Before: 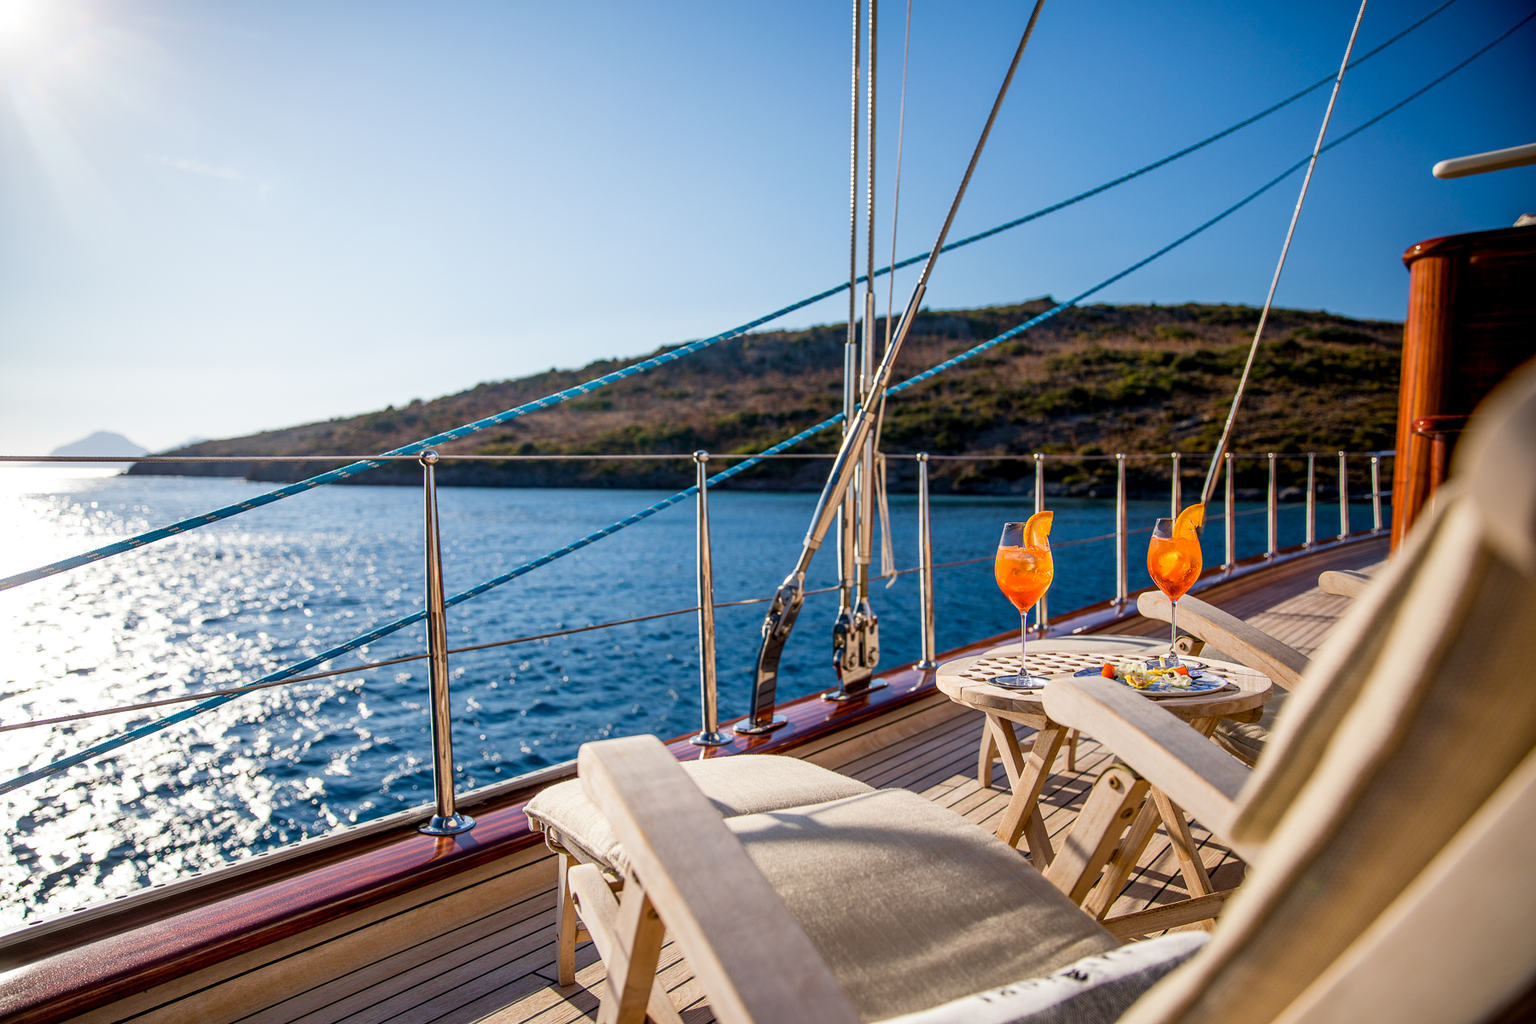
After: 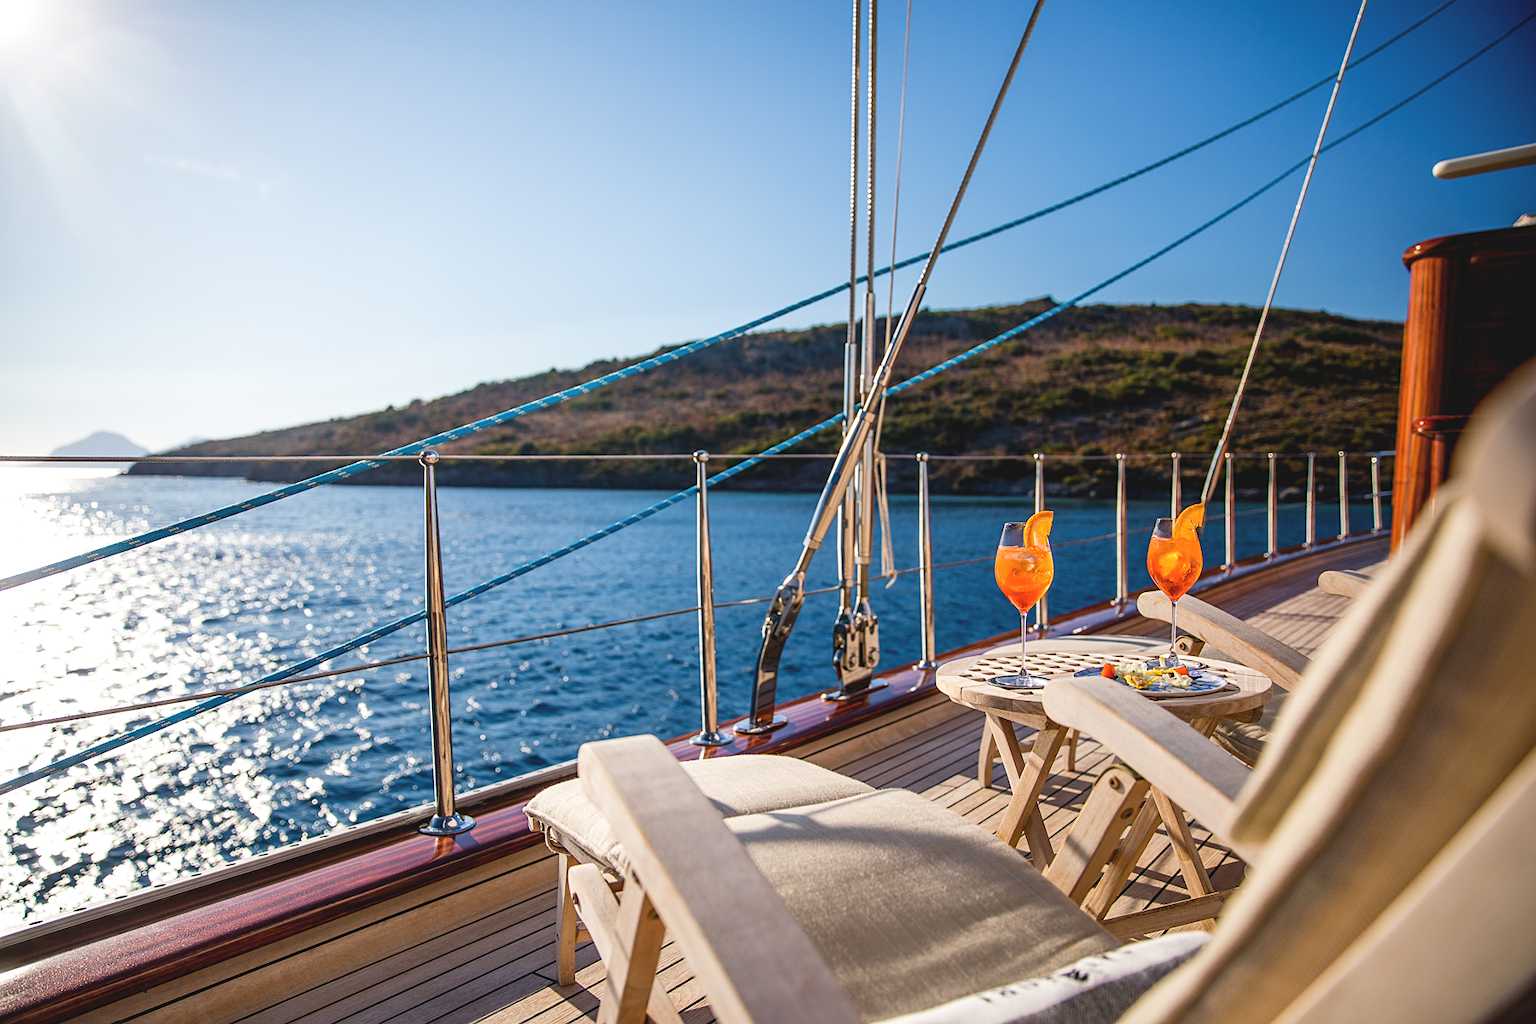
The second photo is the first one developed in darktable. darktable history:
exposure: black level correction -0.008, exposure 0.067 EV, compensate highlight preservation false
sharpen: amount 0.2
